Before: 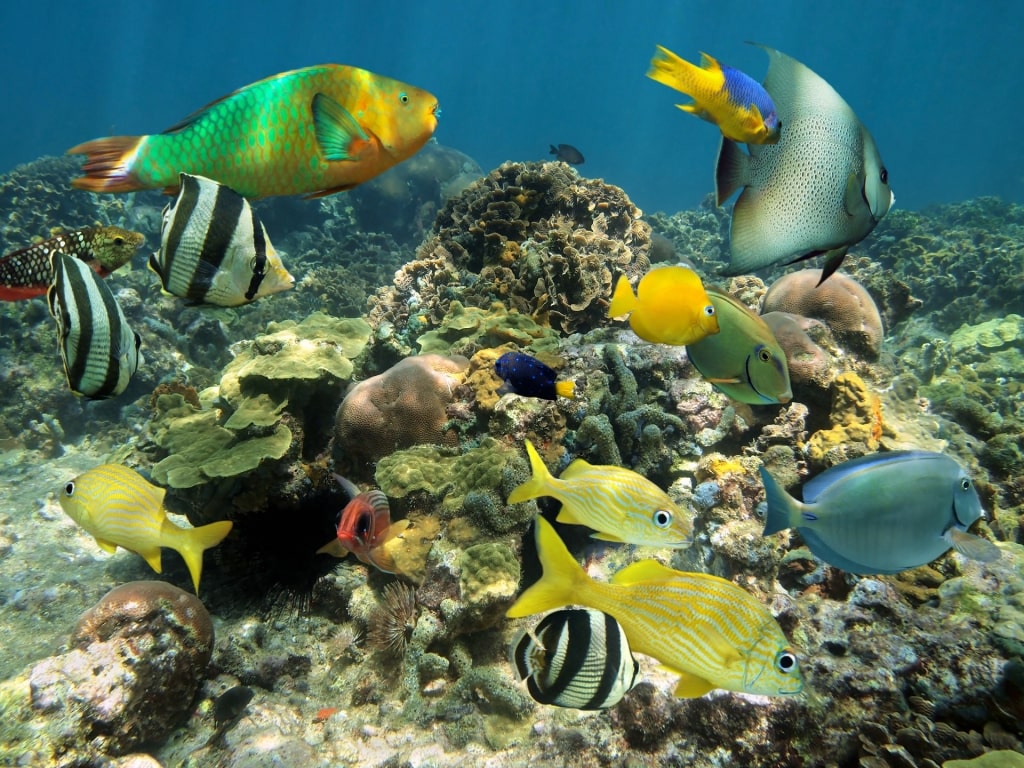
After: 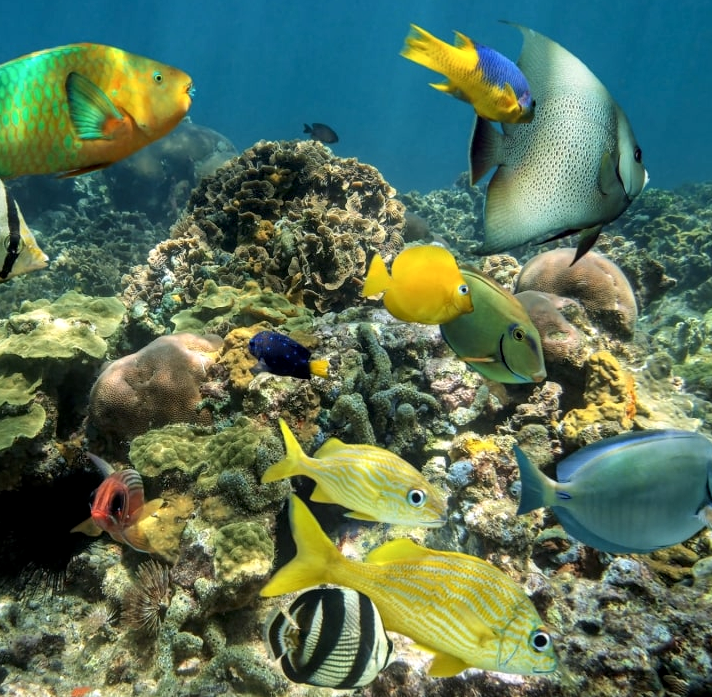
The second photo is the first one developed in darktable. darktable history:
local contrast: detail 130%
crop and rotate: left 24.034%, top 2.838%, right 6.406%, bottom 6.299%
